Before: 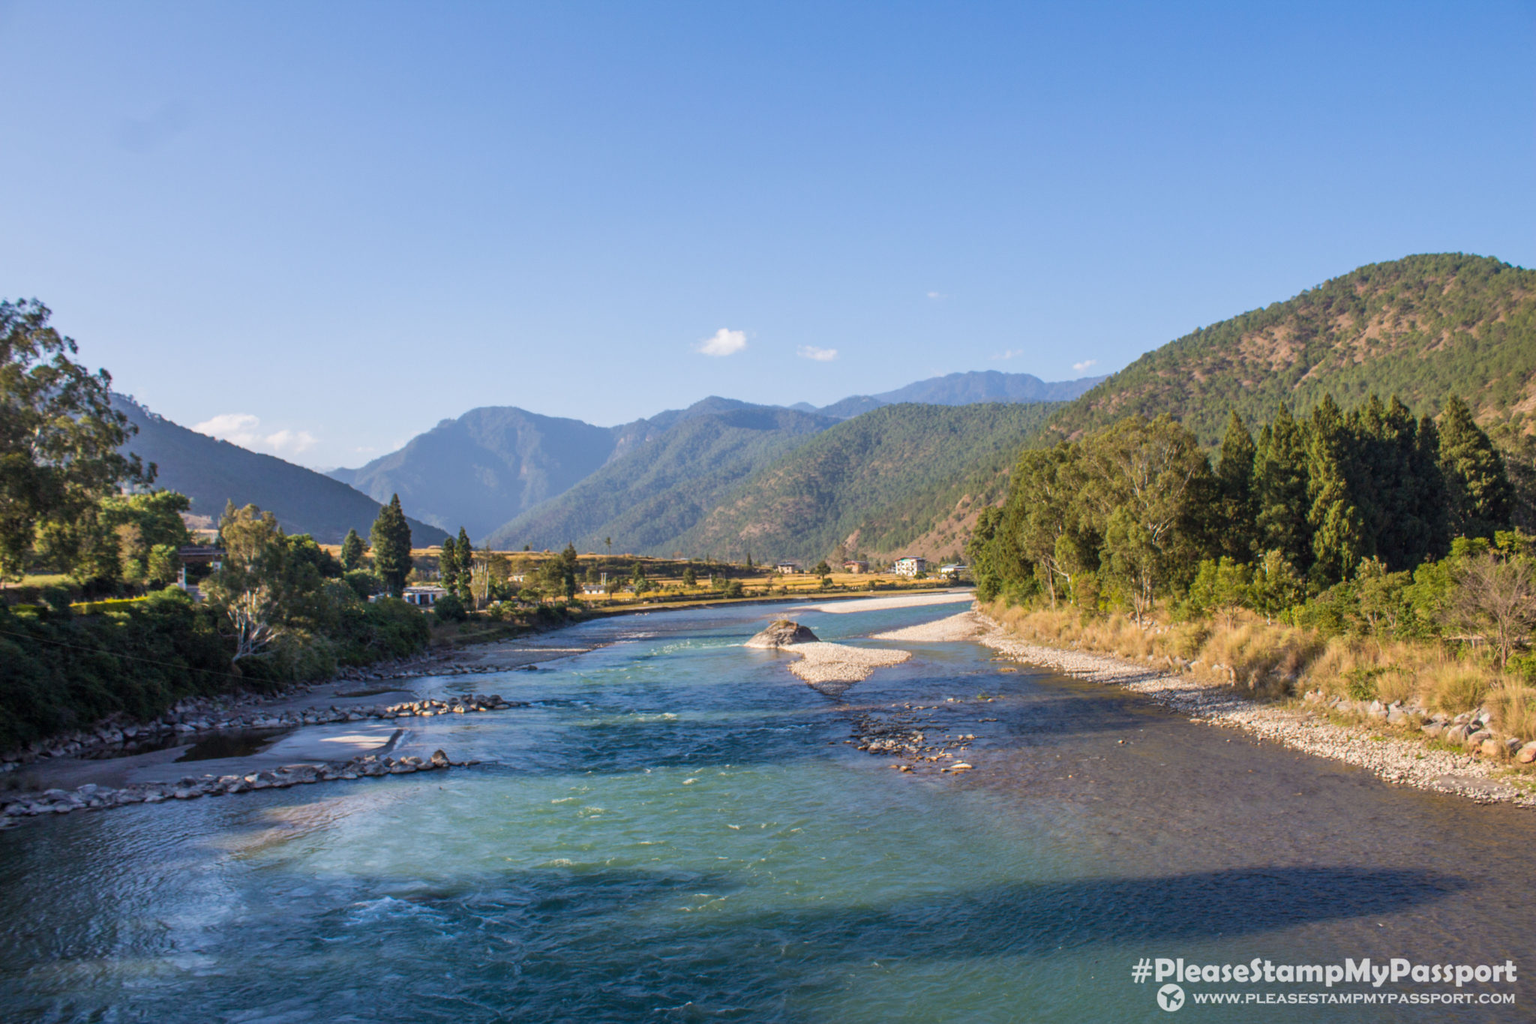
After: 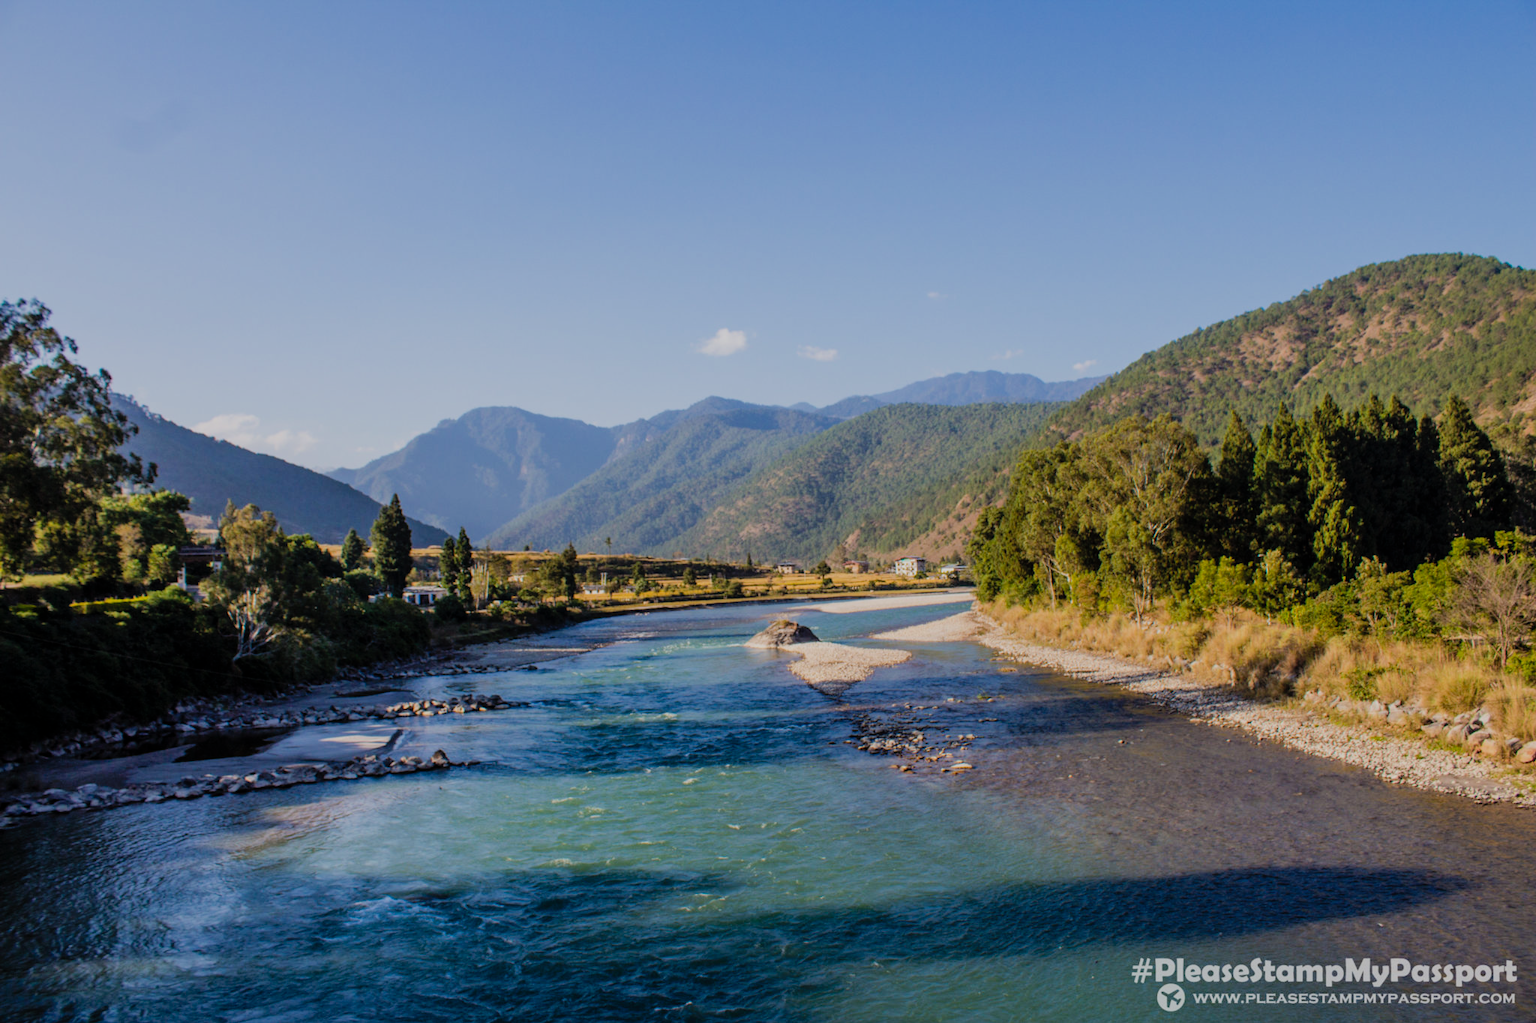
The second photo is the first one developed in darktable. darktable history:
filmic rgb: black relative exposure -7.65 EV, white relative exposure 4.56 EV, hardness 3.61
tone curve: curves: ch0 [(0, 0) (0.003, 0.001) (0.011, 0.004) (0.025, 0.011) (0.044, 0.021) (0.069, 0.028) (0.1, 0.036) (0.136, 0.051) (0.177, 0.085) (0.224, 0.127) (0.277, 0.193) (0.335, 0.266) (0.399, 0.338) (0.468, 0.419) (0.543, 0.504) (0.623, 0.593) (0.709, 0.689) (0.801, 0.784) (0.898, 0.888) (1, 1)], preserve colors none
